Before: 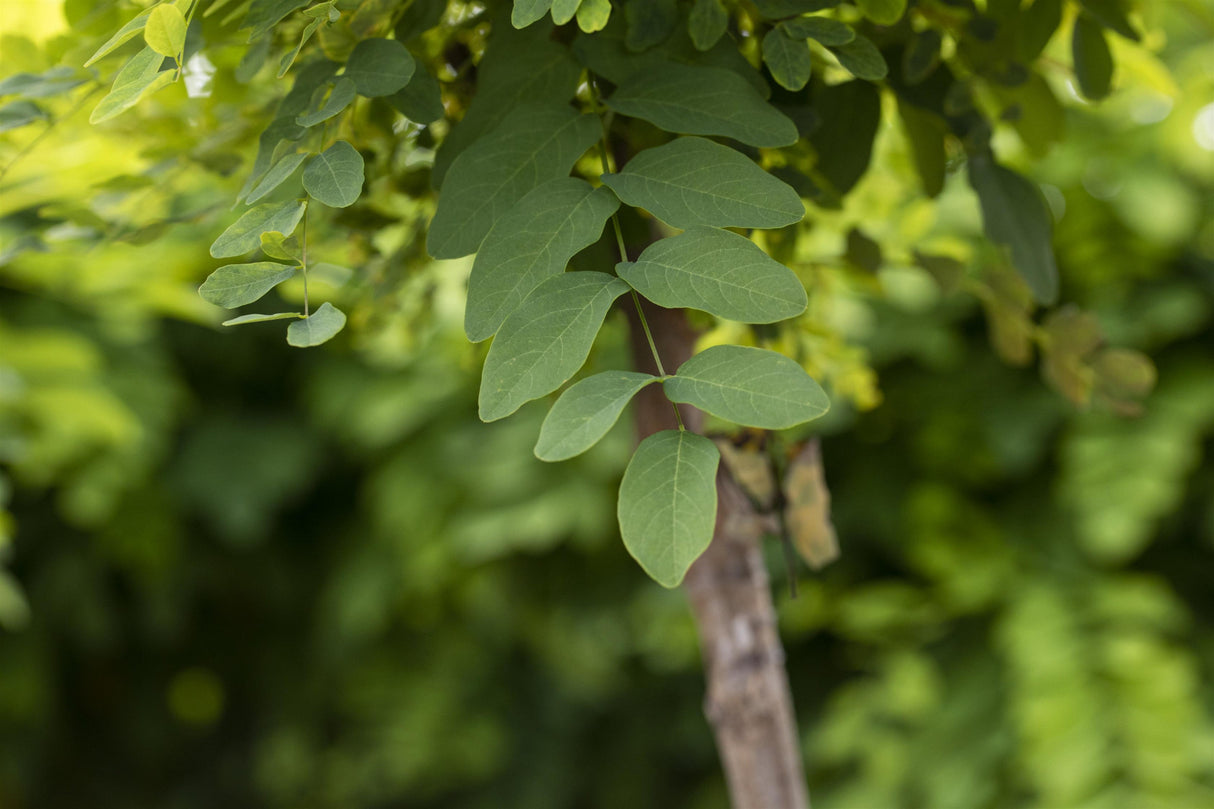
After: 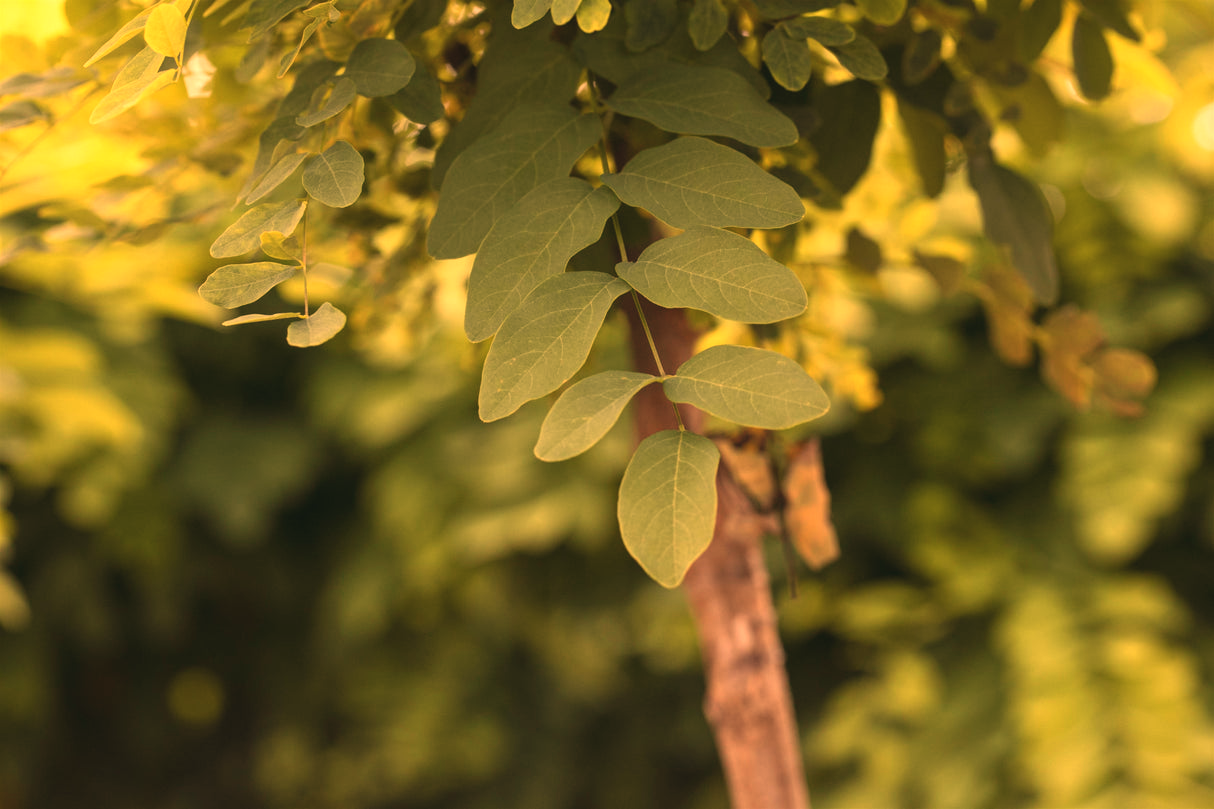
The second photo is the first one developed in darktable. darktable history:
exposure: black level correction -0.005, exposure 0.054 EV, compensate highlight preservation false
white balance: red 1.467, blue 0.684
